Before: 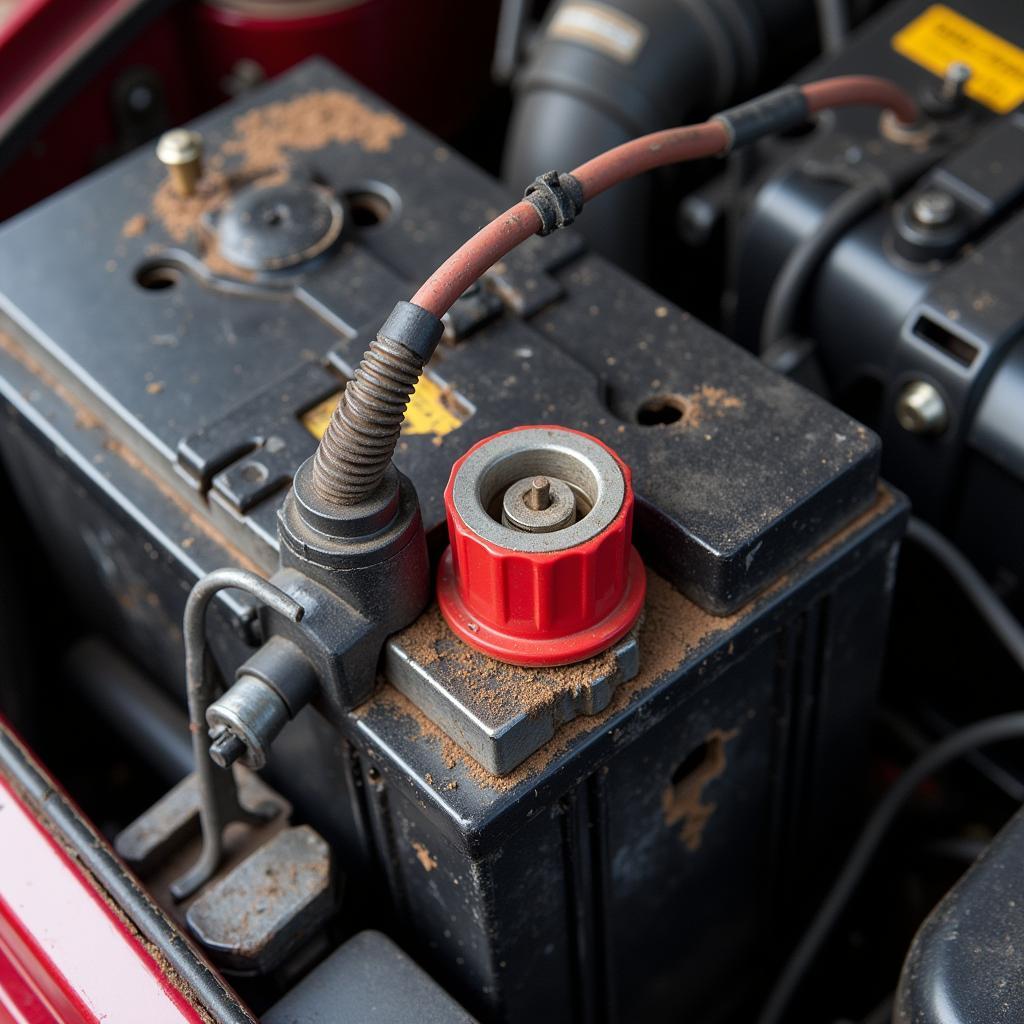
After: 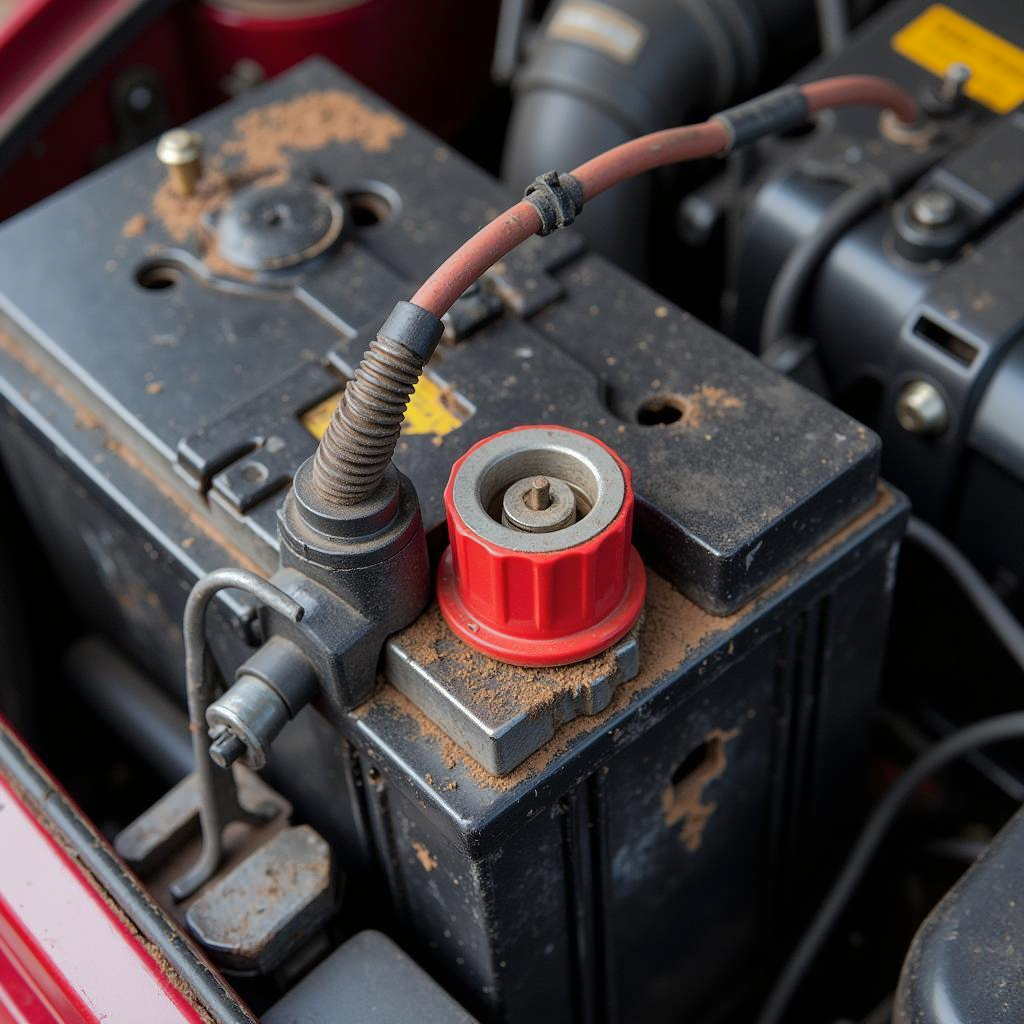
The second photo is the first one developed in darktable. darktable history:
shadows and highlights: shadows 39.58, highlights -59.77
